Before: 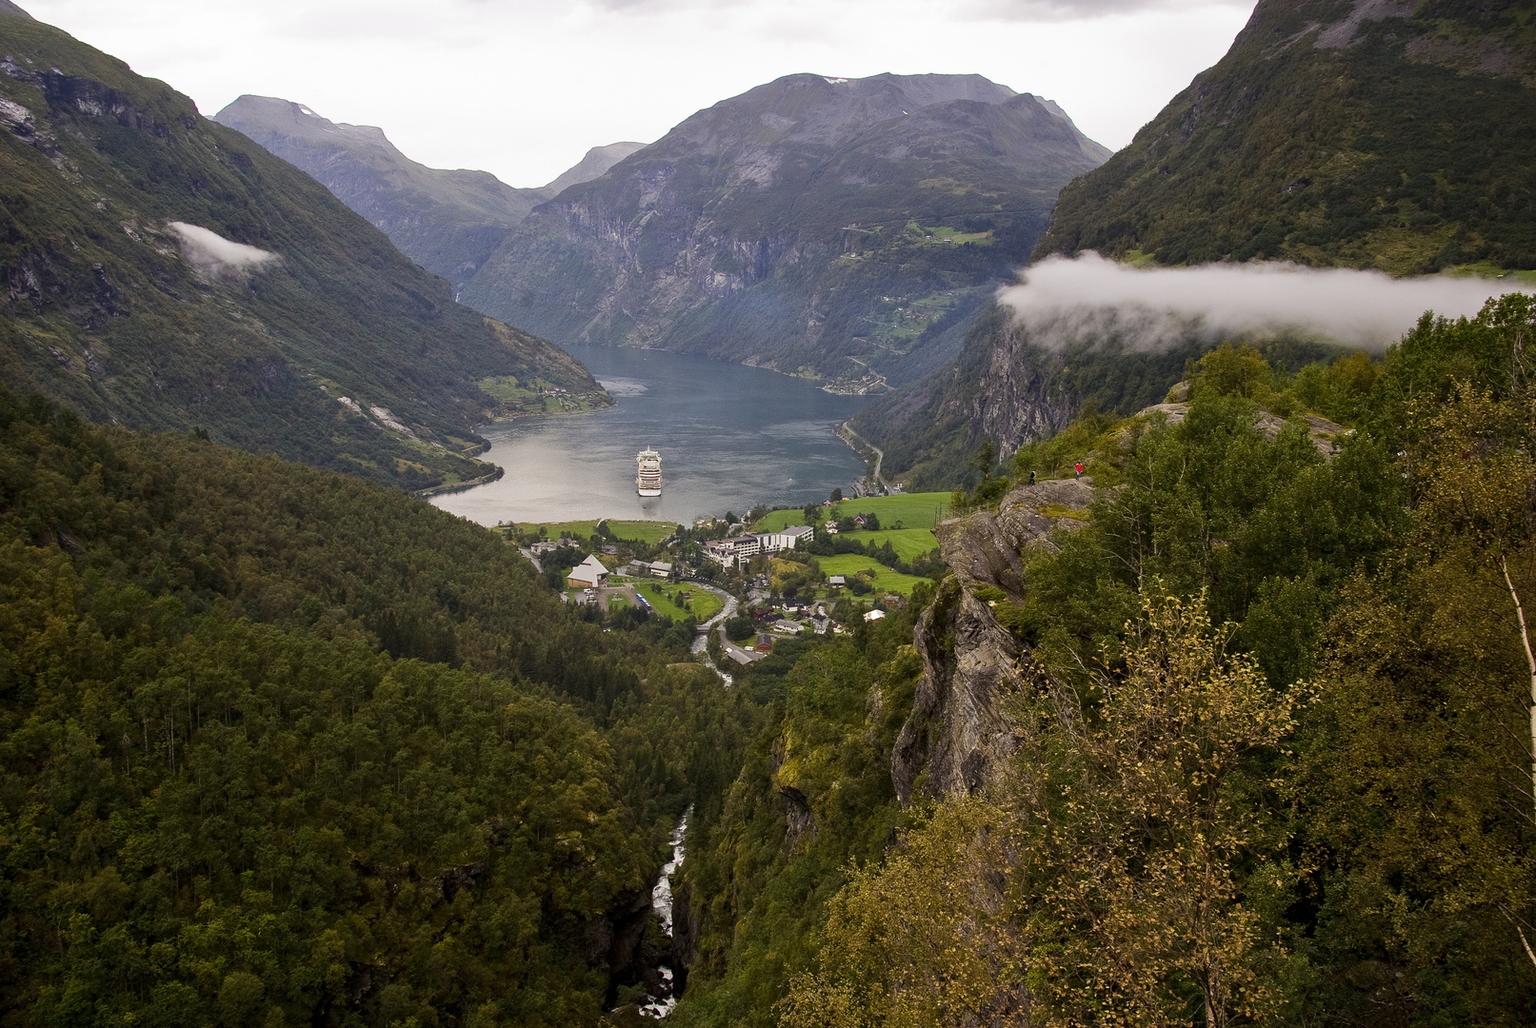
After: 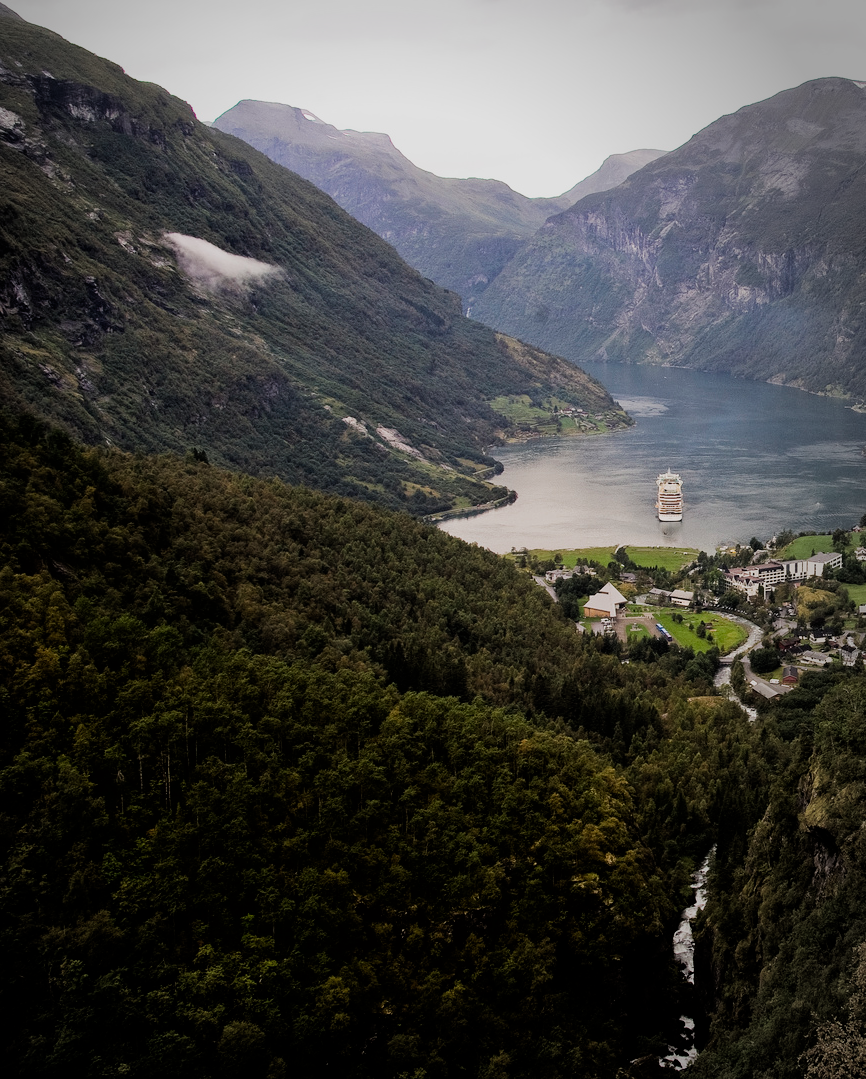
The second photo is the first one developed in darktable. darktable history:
exposure: black level correction -0.001, exposure 0.08 EV, compensate highlight preservation false
filmic rgb: black relative exposure -5.14 EV, white relative exposure 3.99 EV, hardness 2.89, contrast 1.187, highlights saturation mix -31.32%
crop: left 0.799%, right 45.461%, bottom 0.086%
vignetting: center (-0.121, -0.006), automatic ratio true, unbound false
